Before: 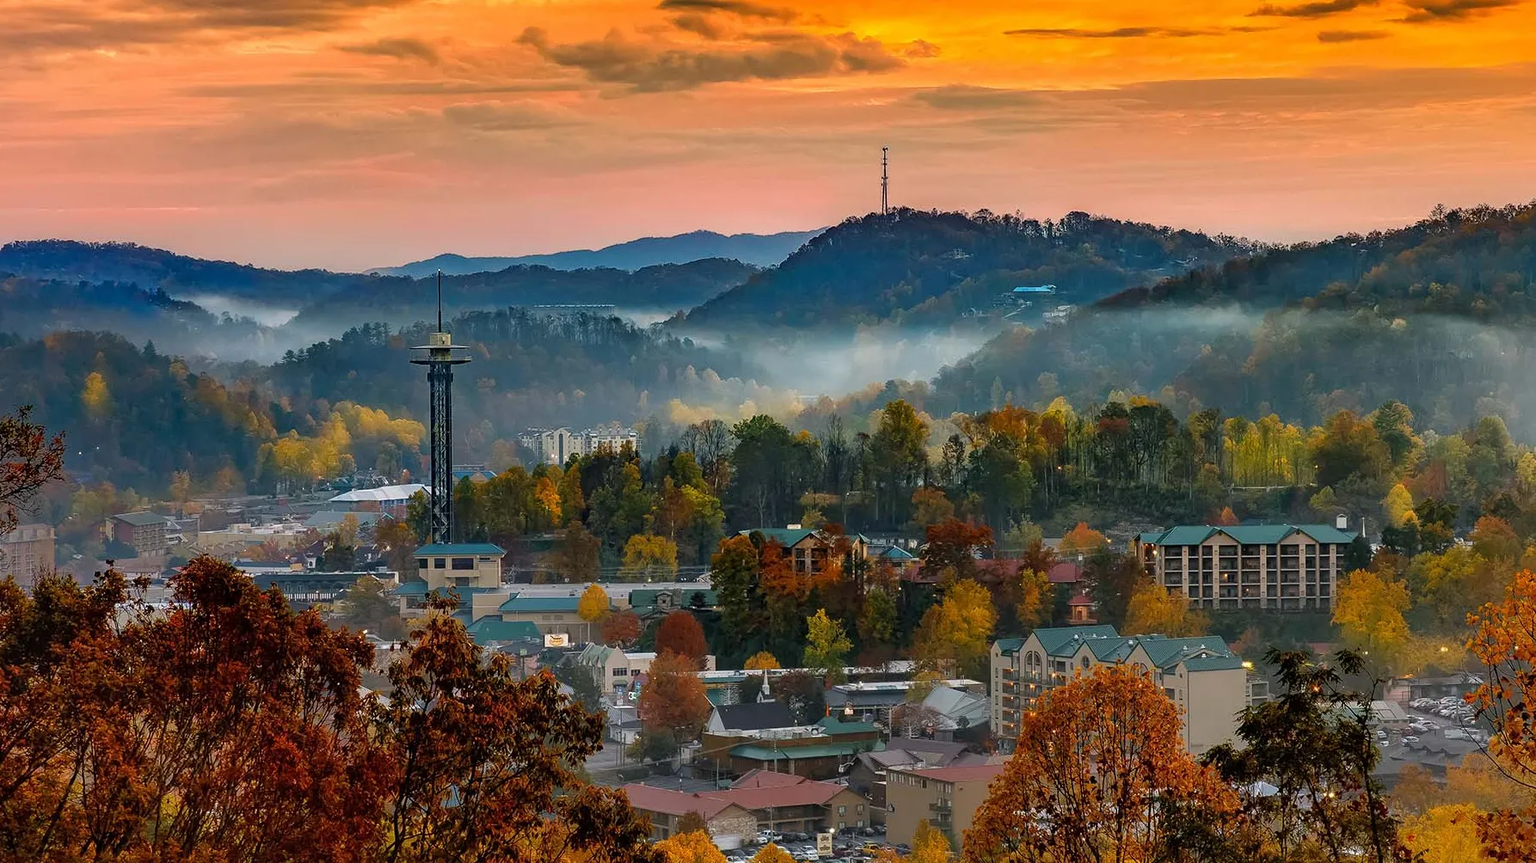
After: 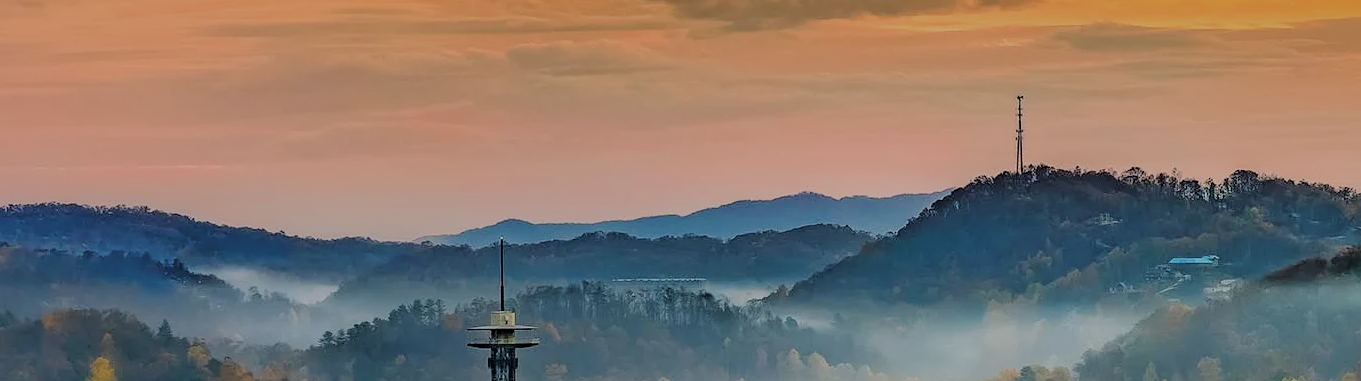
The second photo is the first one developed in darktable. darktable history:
tone equalizer: on, module defaults
exposure: exposure -0.169 EV, compensate exposure bias true, compensate highlight preservation false
color zones: curves: ch1 [(0.113, 0.438) (0.75, 0.5)]; ch2 [(0.12, 0.526) (0.75, 0.5)]
crop: left 0.533%, top 7.637%, right 23.228%, bottom 54.34%
filmic rgb: middle gray luminance 4.31%, black relative exposure -13.01 EV, white relative exposure 5.04 EV, target black luminance 0%, hardness 5.19, latitude 59.55%, contrast 0.76, highlights saturation mix 4.13%, shadows ↔ highlights balance 25.92%
tone curve: curves: ch0 [(0.003, 0) (0.066, 0.017) (0.163, 0.09) (0.264, 0.238) (0.395, 0.421) (0.517, 0.56) (0.688, 0.743) (0.791, 0.814) (1, 1)]; ch1 [(0, 0) (0.164, 0.115) (0.337, 0.332) (0.39, 0.398) (0.464, 0.461) (0.501, 0.5) (0.507, 0.503) (0.534, 0.537) (0.577, 0.59) (0.652, 0.681) (0.733, 0.749) (0.811, 0.796) (1, 1)]; ch2 [(0, 0) (0.337, 0.382) (0.464, 0.476) (0.501, 0.502) (0.527, 0.54) (0.551, 0.565) (0.6, 0.59) (0.687, 0.675) (1, 1)], color space Lab, linked channels, preserve colors none
shadows and highlights: on, module defaults
